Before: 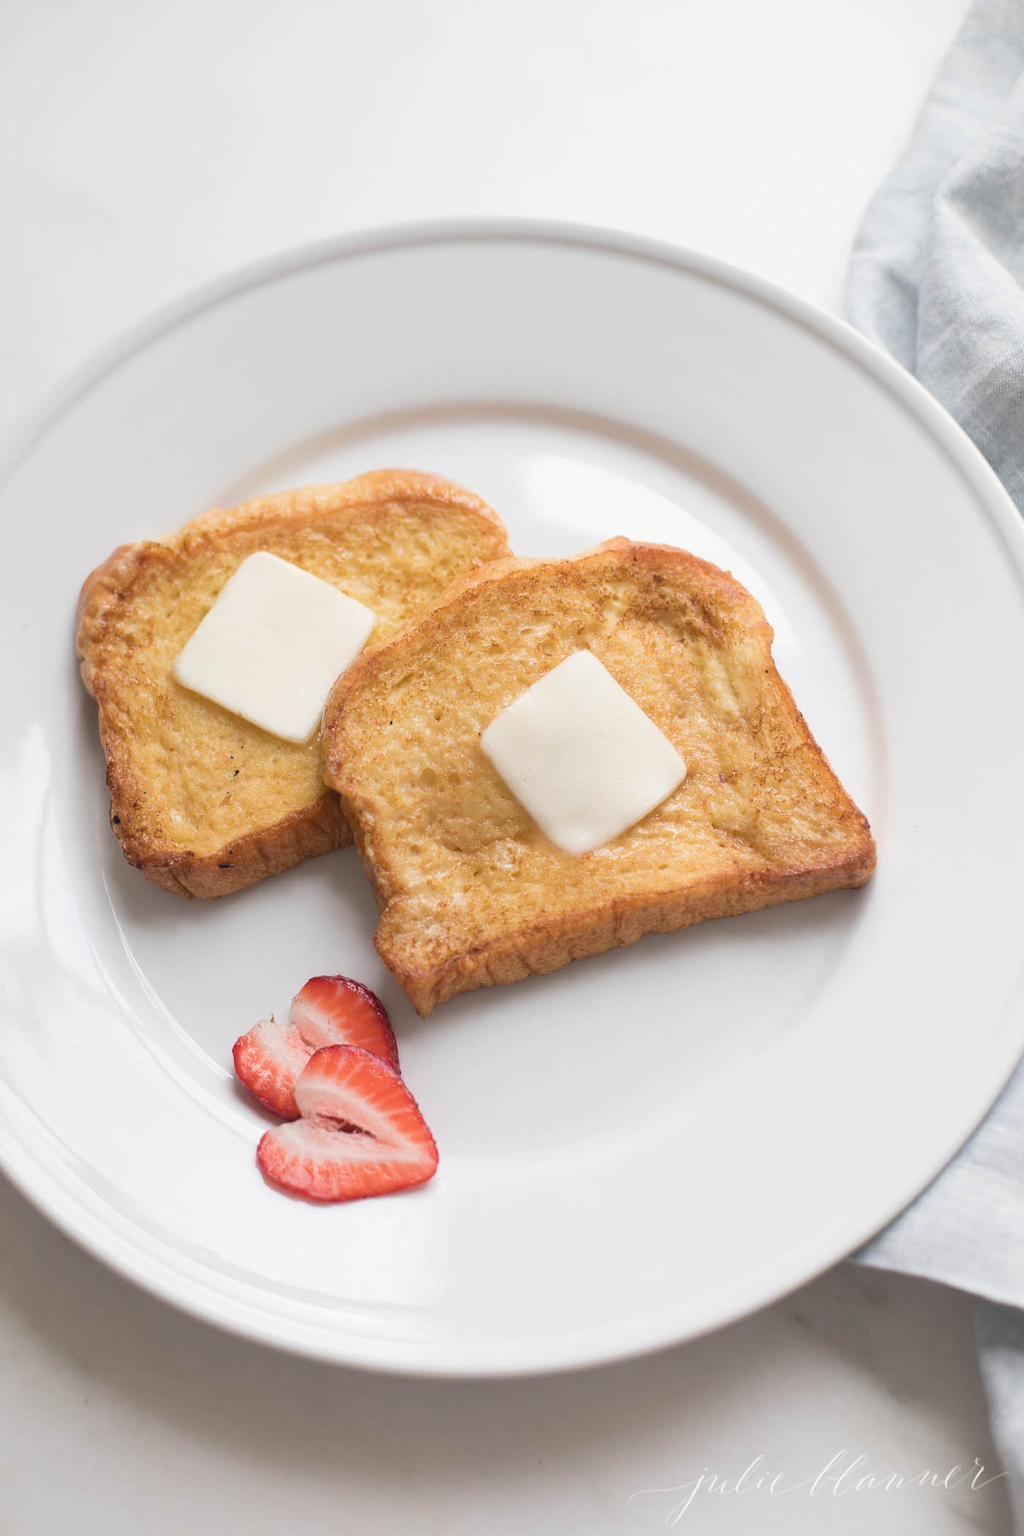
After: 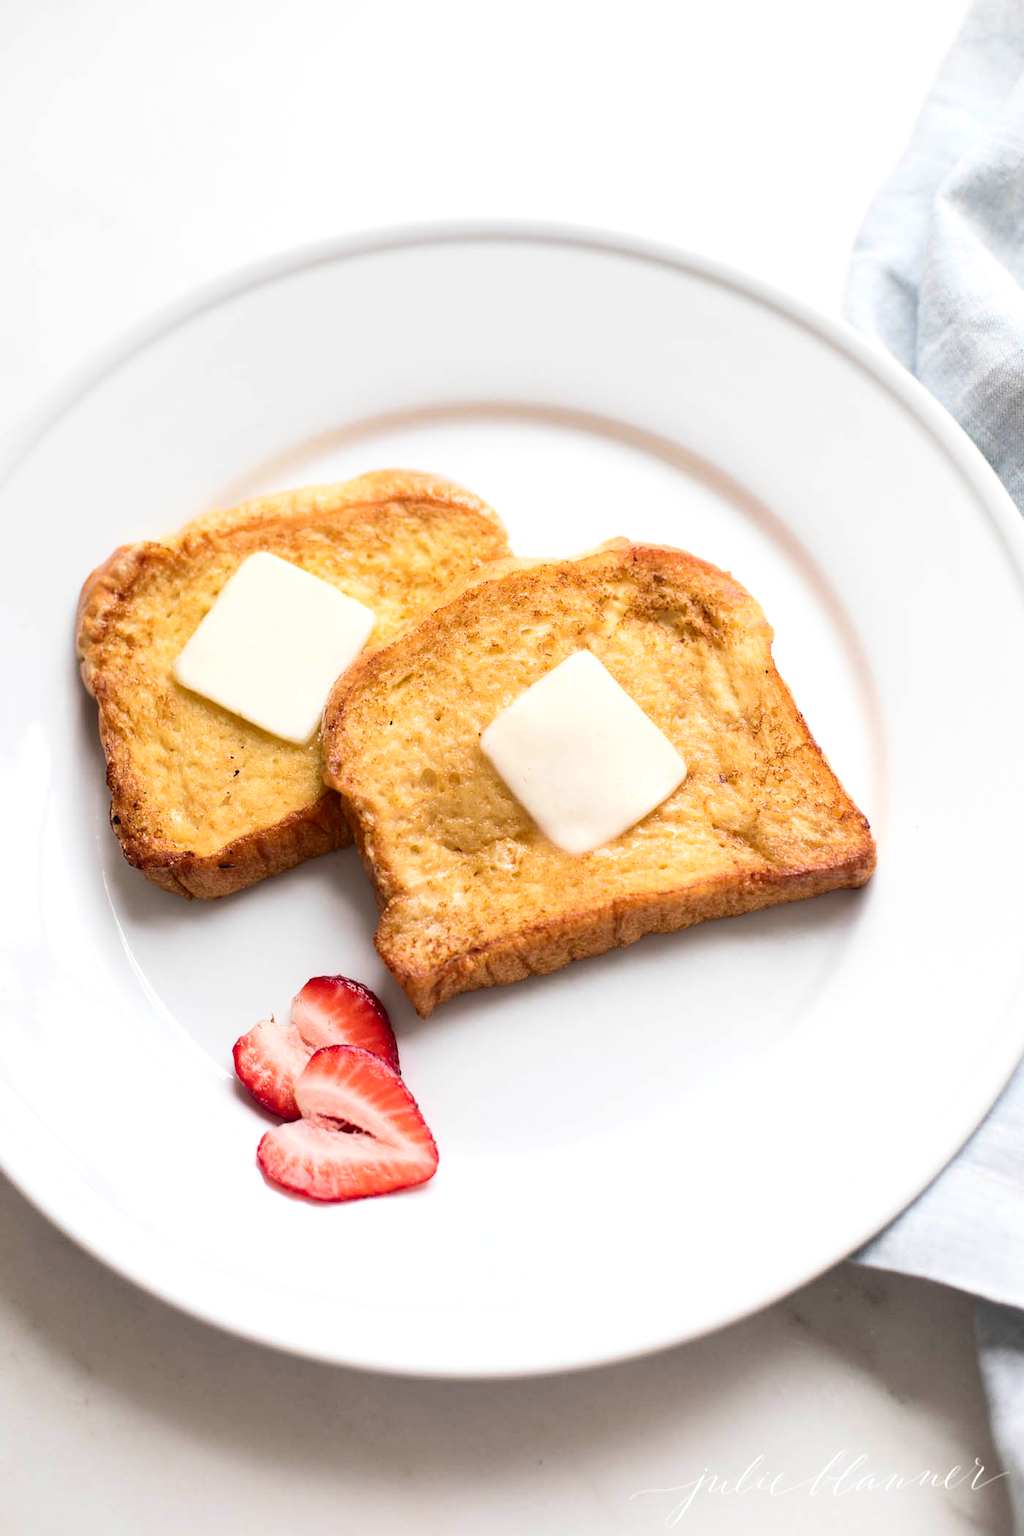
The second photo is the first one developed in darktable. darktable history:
contrast brightness saturation: contrast 0.214, brightness -0.107, saturation 0.211
exposure: exposure 0.293 EV, compensate highlight preservation false
